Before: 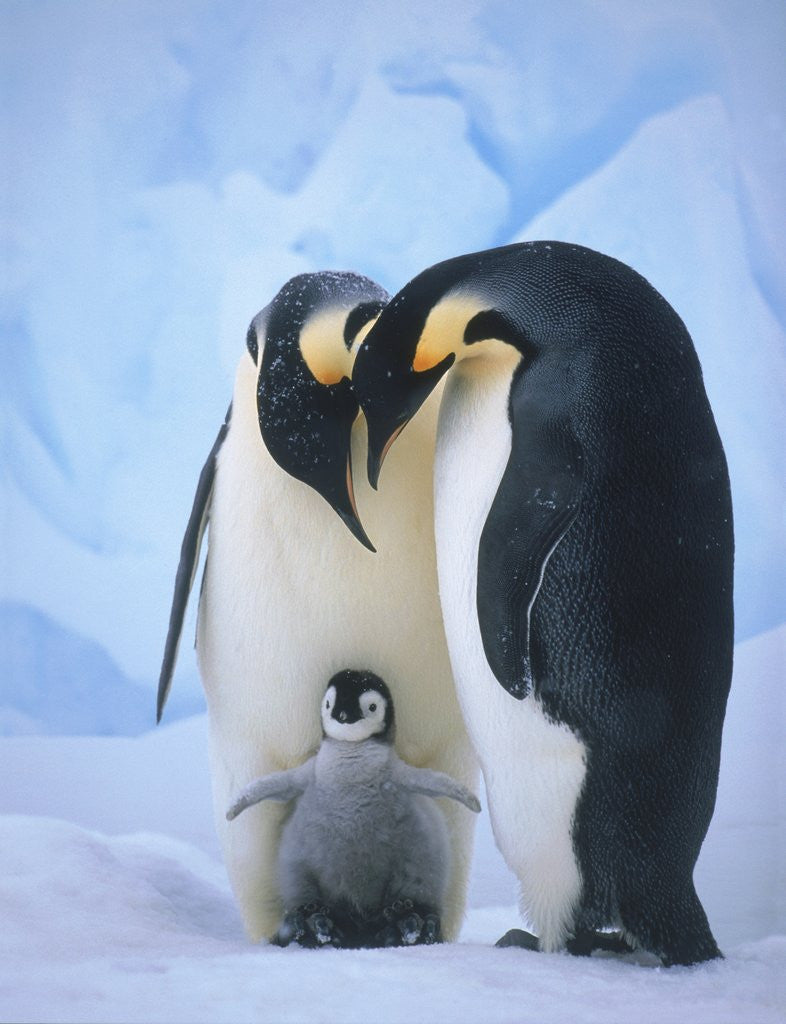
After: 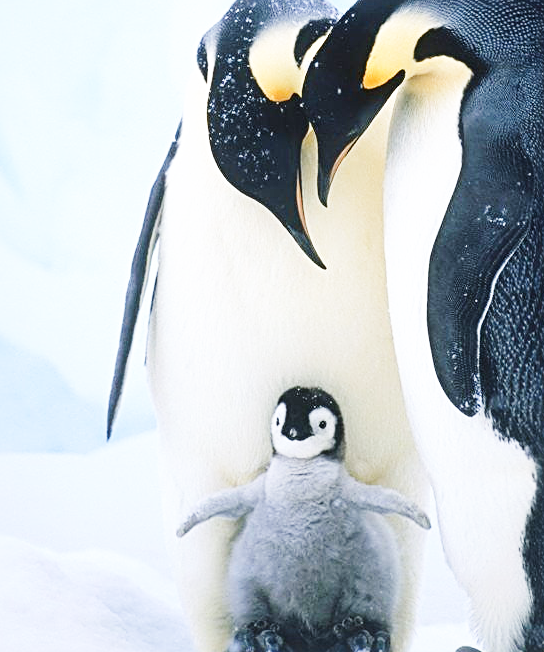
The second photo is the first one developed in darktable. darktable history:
base curve: curves: ch0 [(0, 0.003) (0.001, 0.002) (0.006, 0.004) (0.02, 0.022) (0.048, 0.086) (0.094, 0.234) (0.162, 0.431) (0.258, 0.629) (0.385, 0.8) (0.548, 0.918) (0.751, 0.988) (1, 1)], preserve colors none
crop: left 6.488%, top 27.668%, right 24.183%, bottom 8.656%
sharpen: radius 3.119
